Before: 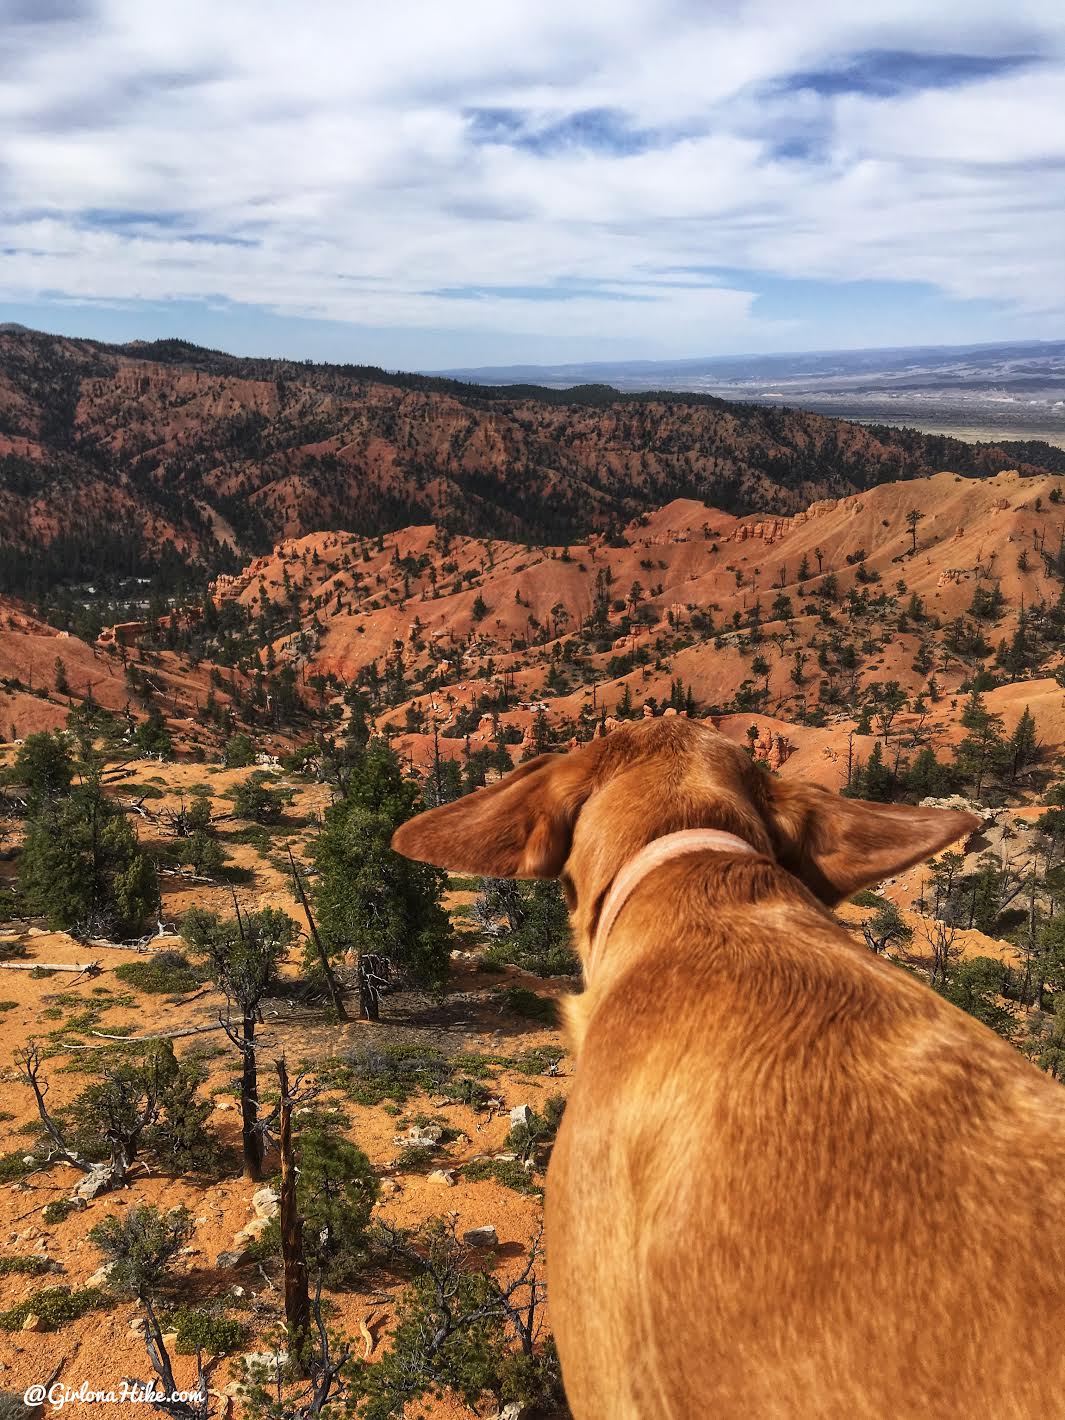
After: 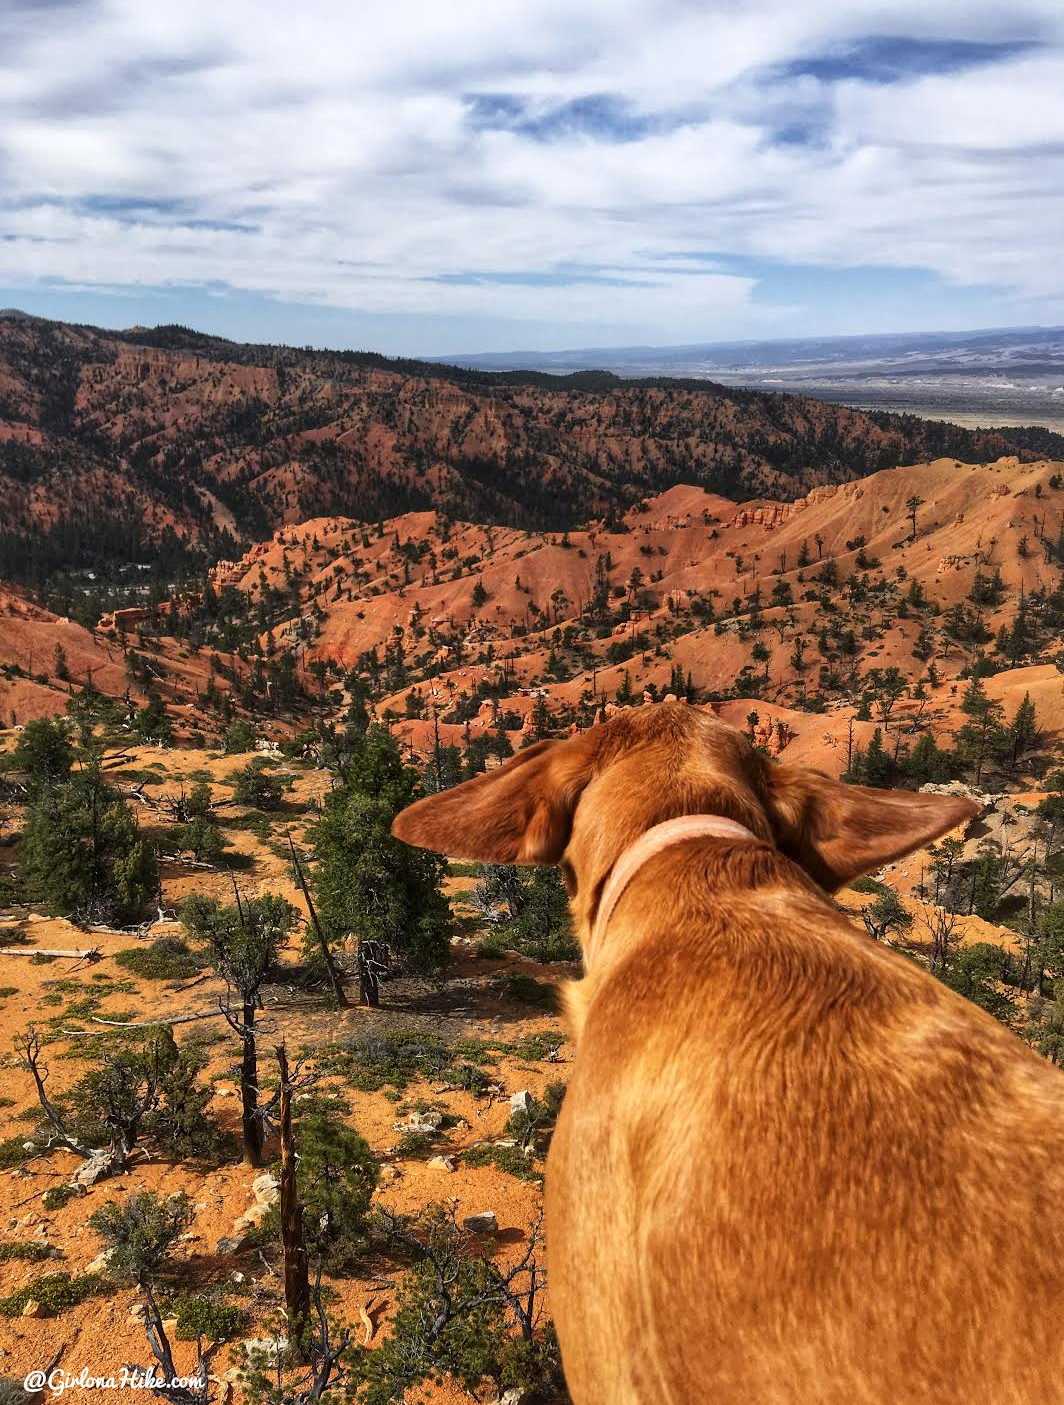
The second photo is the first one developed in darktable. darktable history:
crop: top 1.046%, right 0.037%
color zones: curves: ch1 [(0, 0.523) (0.143, 0.545) (0.286, 0.52) (0.429, 0.506) (0.571, 0.503) (0.714, 0.503) (0.857, 0.508) (1, 0.523)]
local contrast: mode bilateral grid, contrast 20, coarseness 50, detail 119%, midtone range 0.2
